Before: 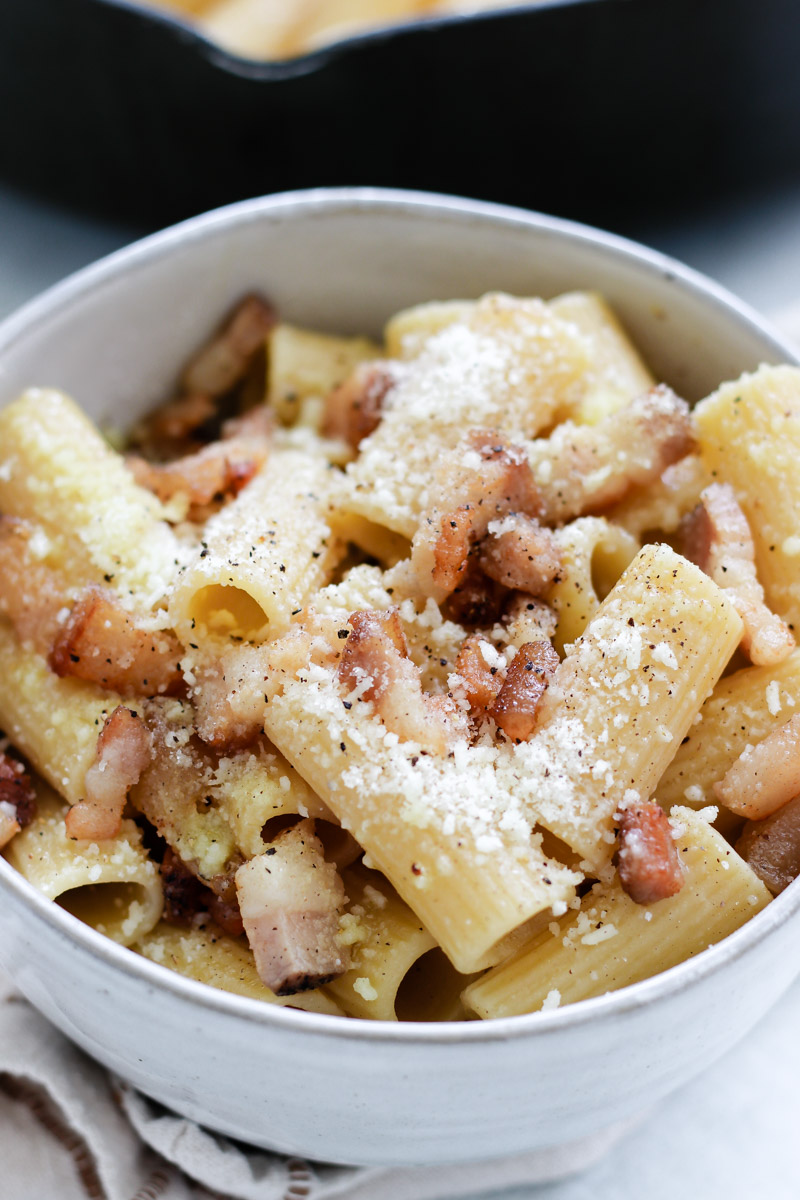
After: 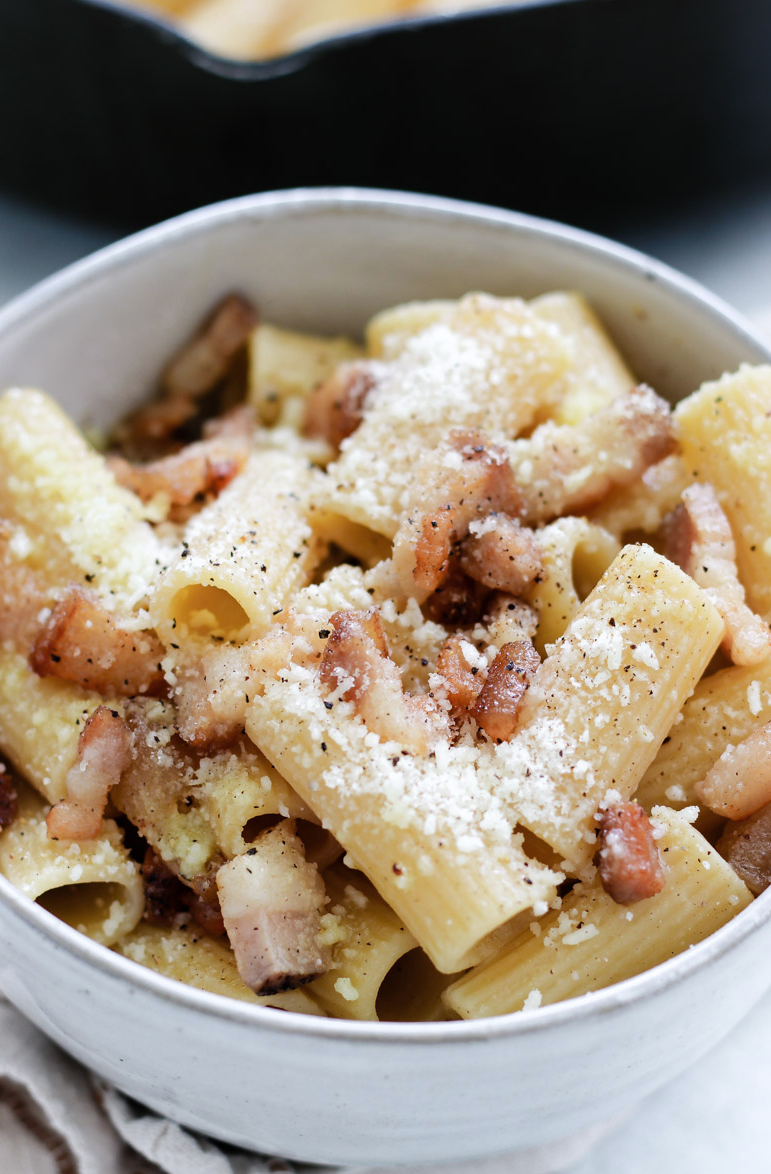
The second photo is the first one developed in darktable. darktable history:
contrast brightness saturation: saturation -0.053
crop and rotate: left 2.53%, right 1.09%, bottom 2.131%
